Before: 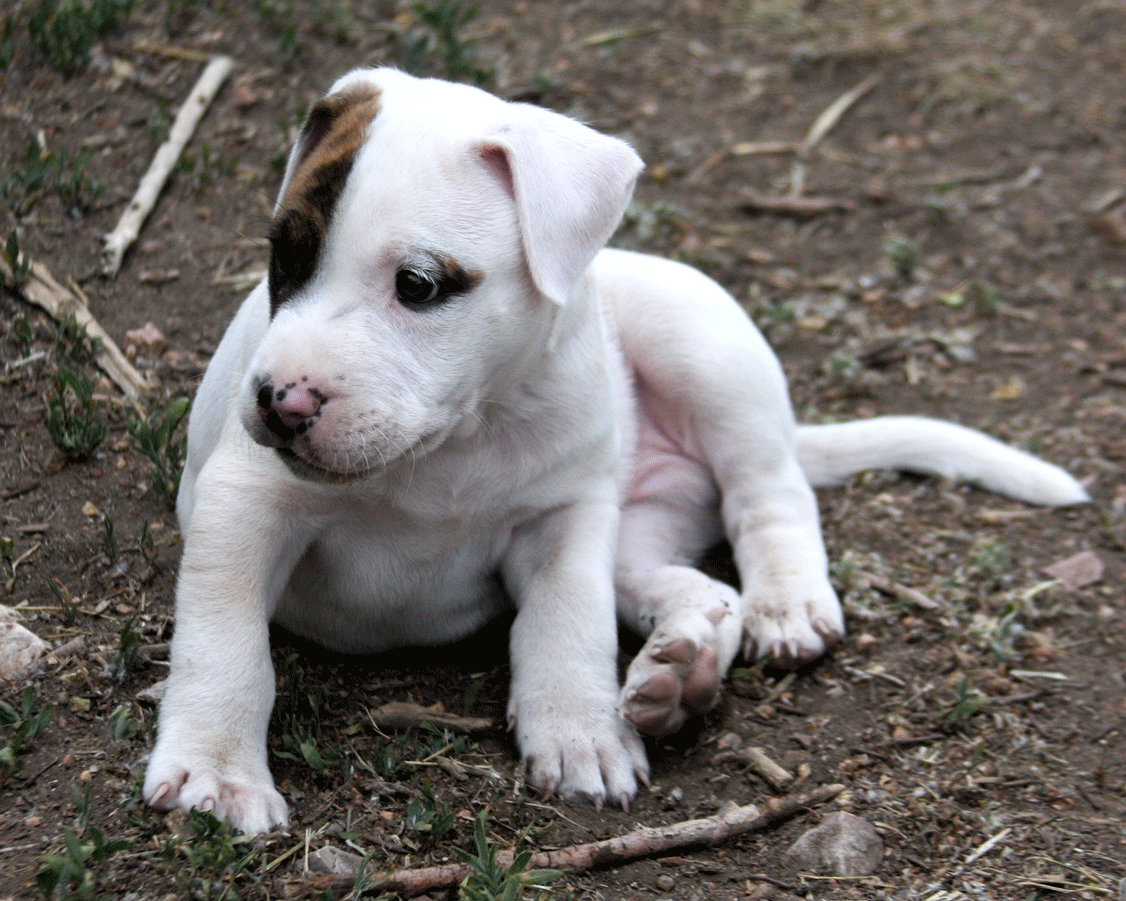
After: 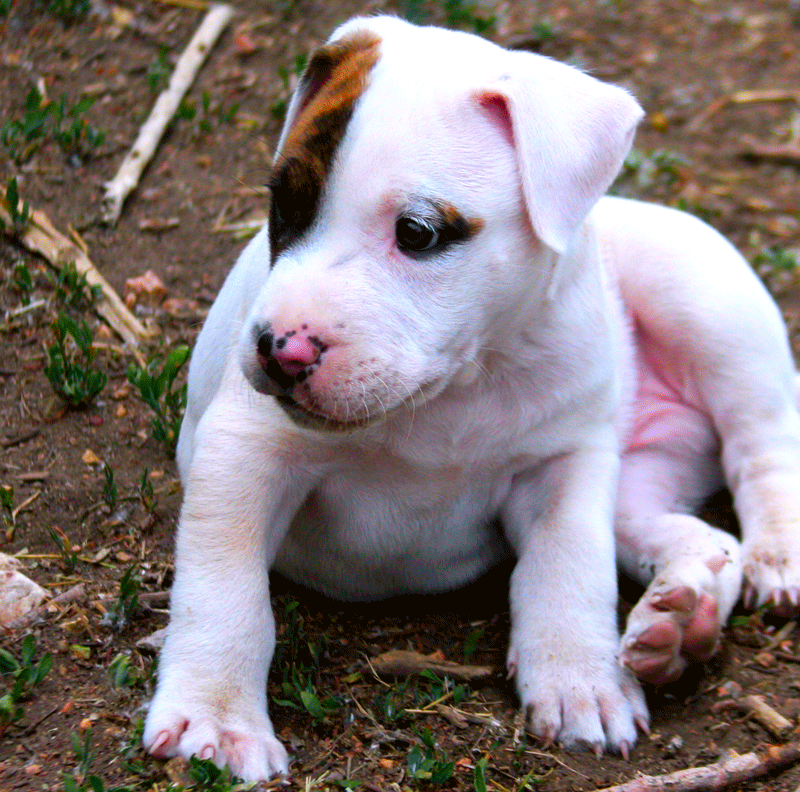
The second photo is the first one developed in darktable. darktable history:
exposure: exposure 0.161 EV, compensate highlight preservation false
color correction: highlights a* 1.59, highlights b* -1.7, saturation 2.48
crop: top 5.803%, right 27.864%, bottom 5.804%
